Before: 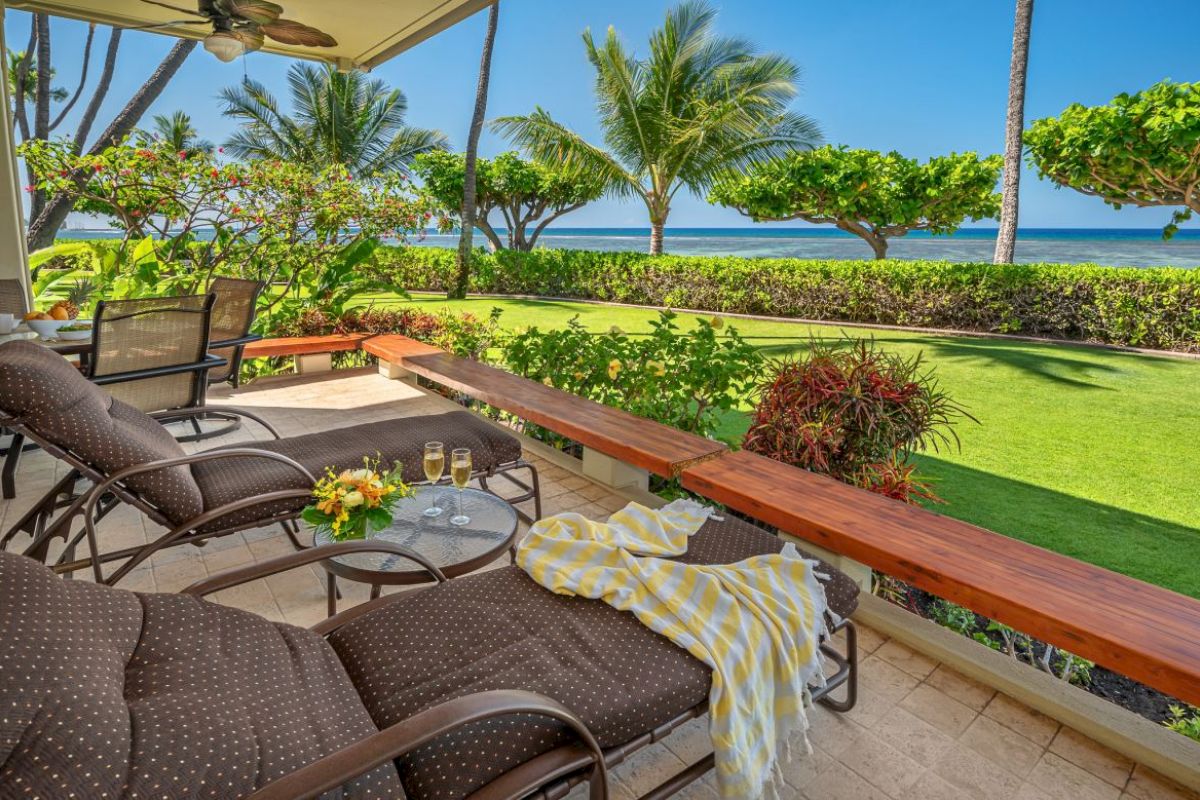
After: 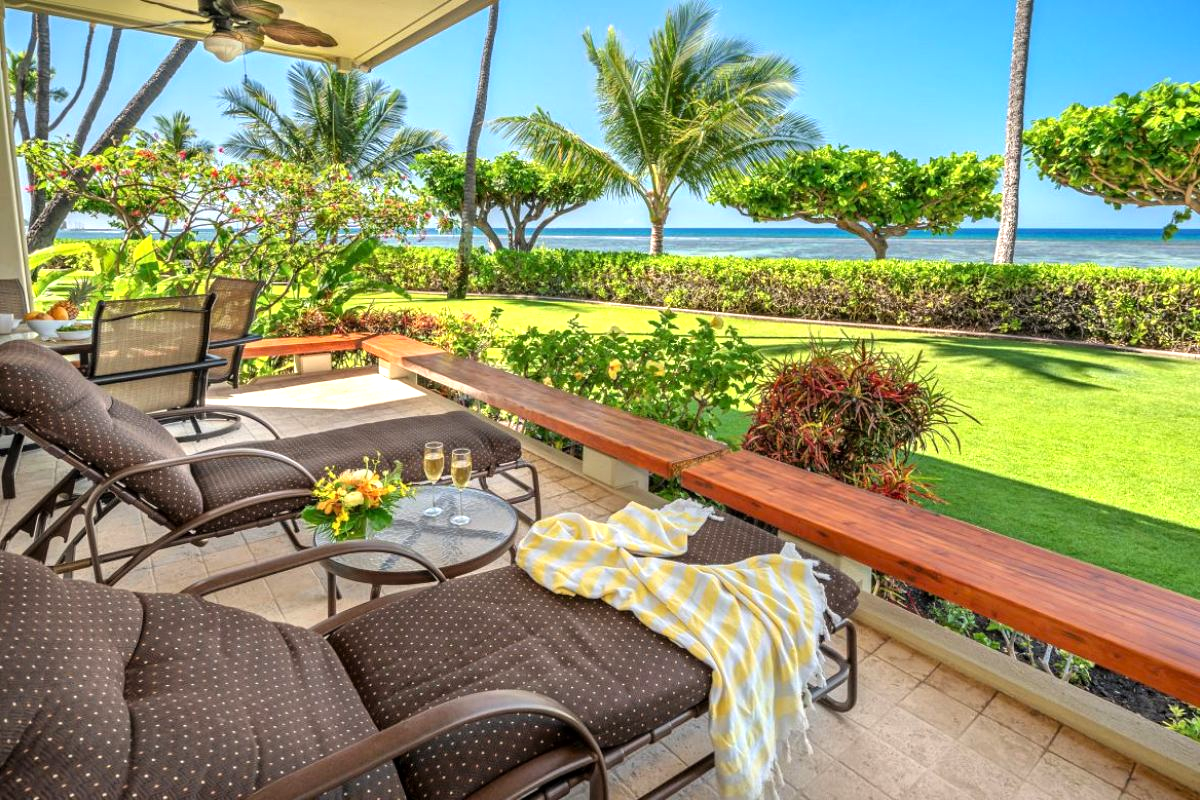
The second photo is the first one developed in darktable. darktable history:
tone equalizer: -8 EV -0.733 EV, -7 EV -0.725 EV, -6 EV -0.629 EV, -5 EV -0.379 EV, -3 EV 0.387 EV, -2 EV 0.6 EV, -1 EV 0.685 EV, +0 EV 0.736 EV
